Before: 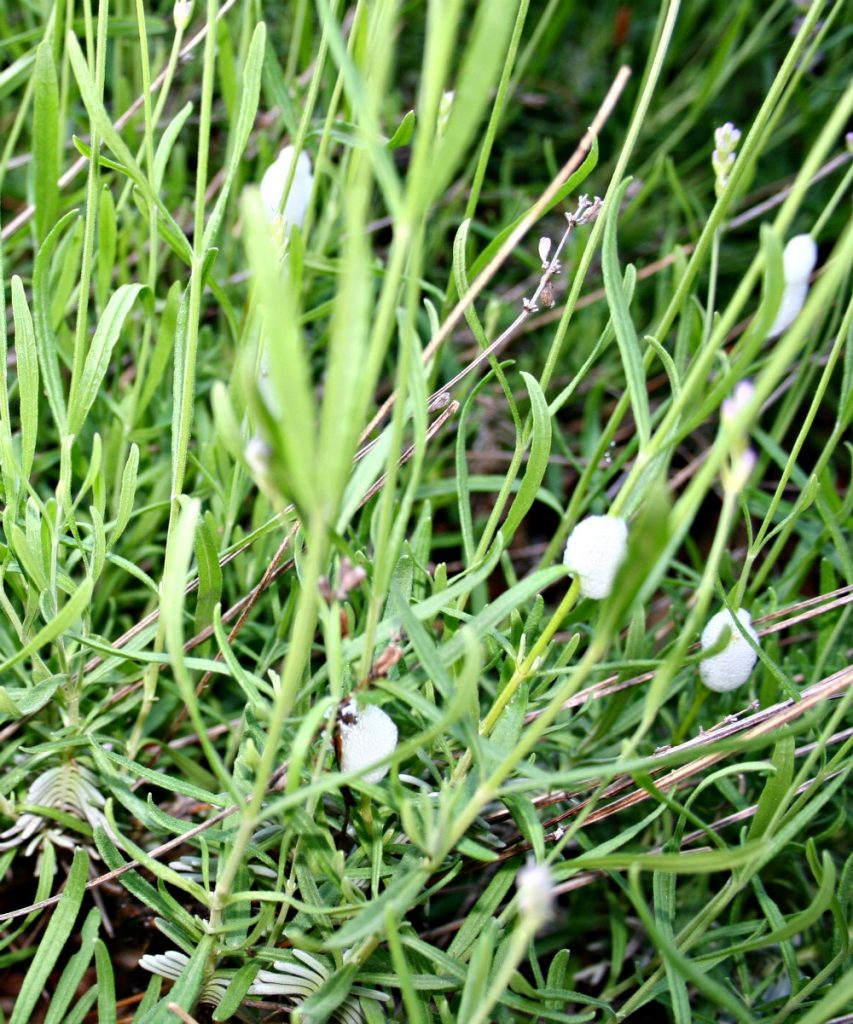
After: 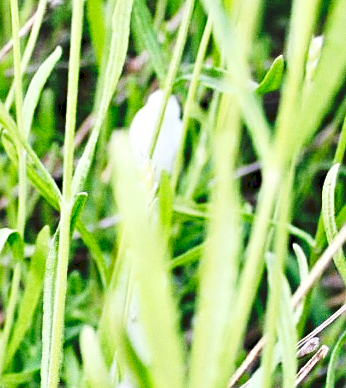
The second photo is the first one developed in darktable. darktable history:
grain: coarseness 0.47 ISO
crop: left 15.452%, top 5.459%, right 43.956%, bottom 56.62%
tone curve: curves: ch0 [(0, 0) (0.003, 0.108) (0.011, 0.108) (0.025, 0.108) (0.044, 0.113) (0.069, 0.113) (0.1, 0.121) (0.136, 0.136) (0.177, 0.16) (0.224, 0.192) (0.277, 0.246) (0.335, 0.324) (0.399, 0.419) (0.468, 0.518) (0.543, 0.622) (0.623, 0.721) (0.709, 0.815) (0.801, 0.893) (0.898, 0.949) (1, 1)], preserve colors none
sharpen: on, module defaults
